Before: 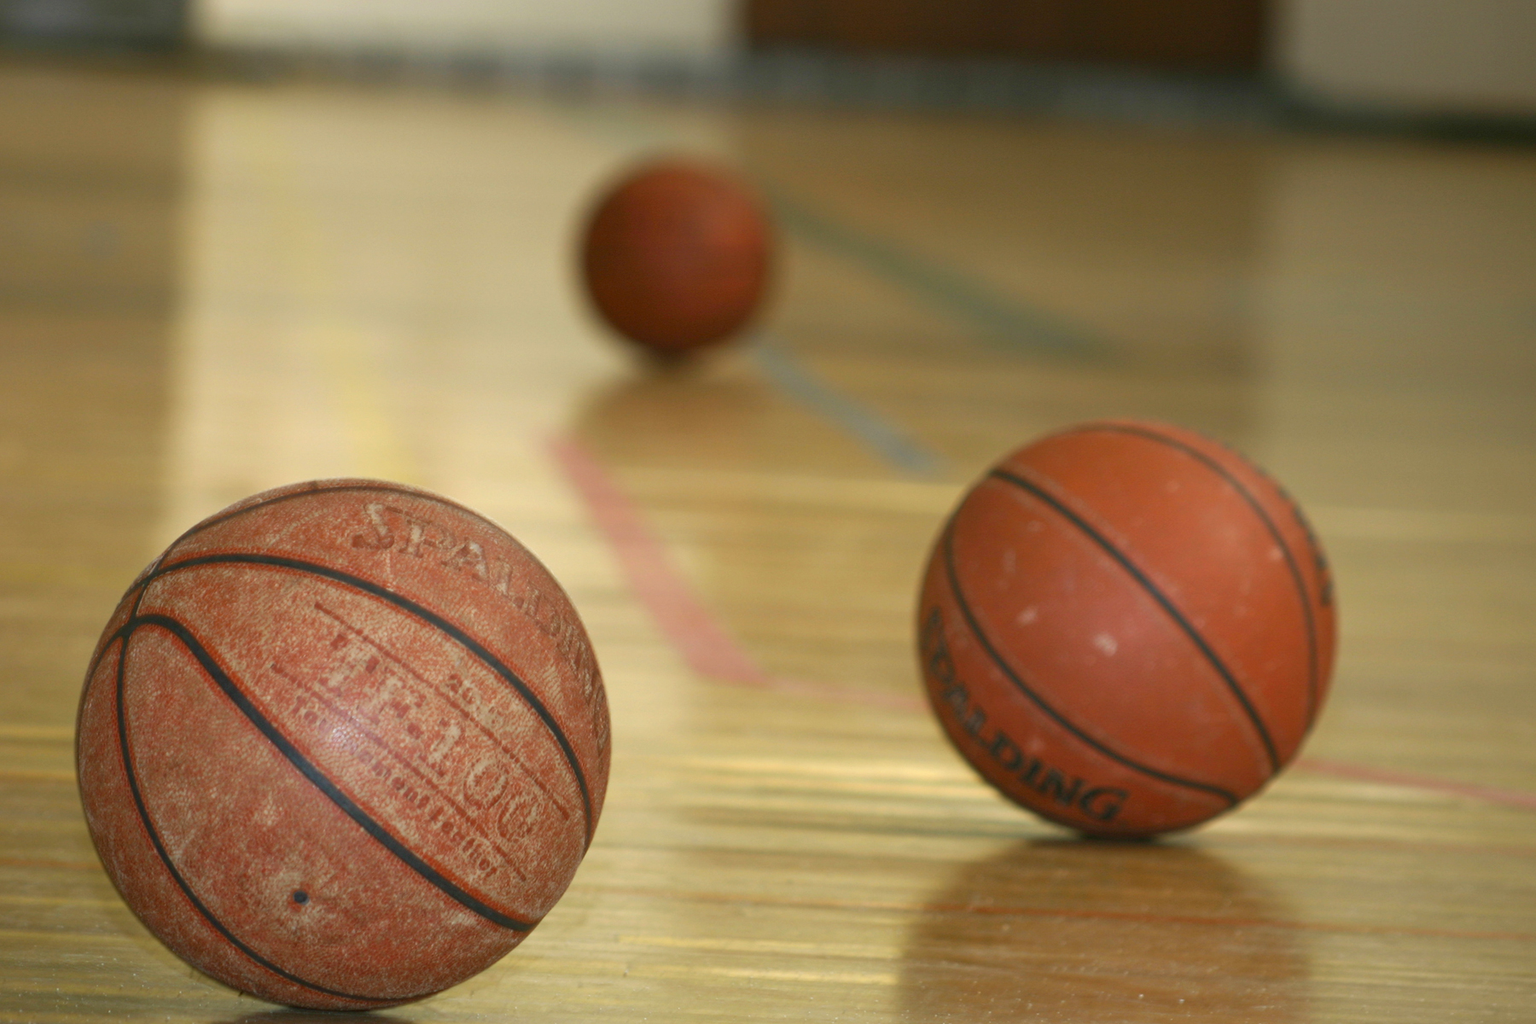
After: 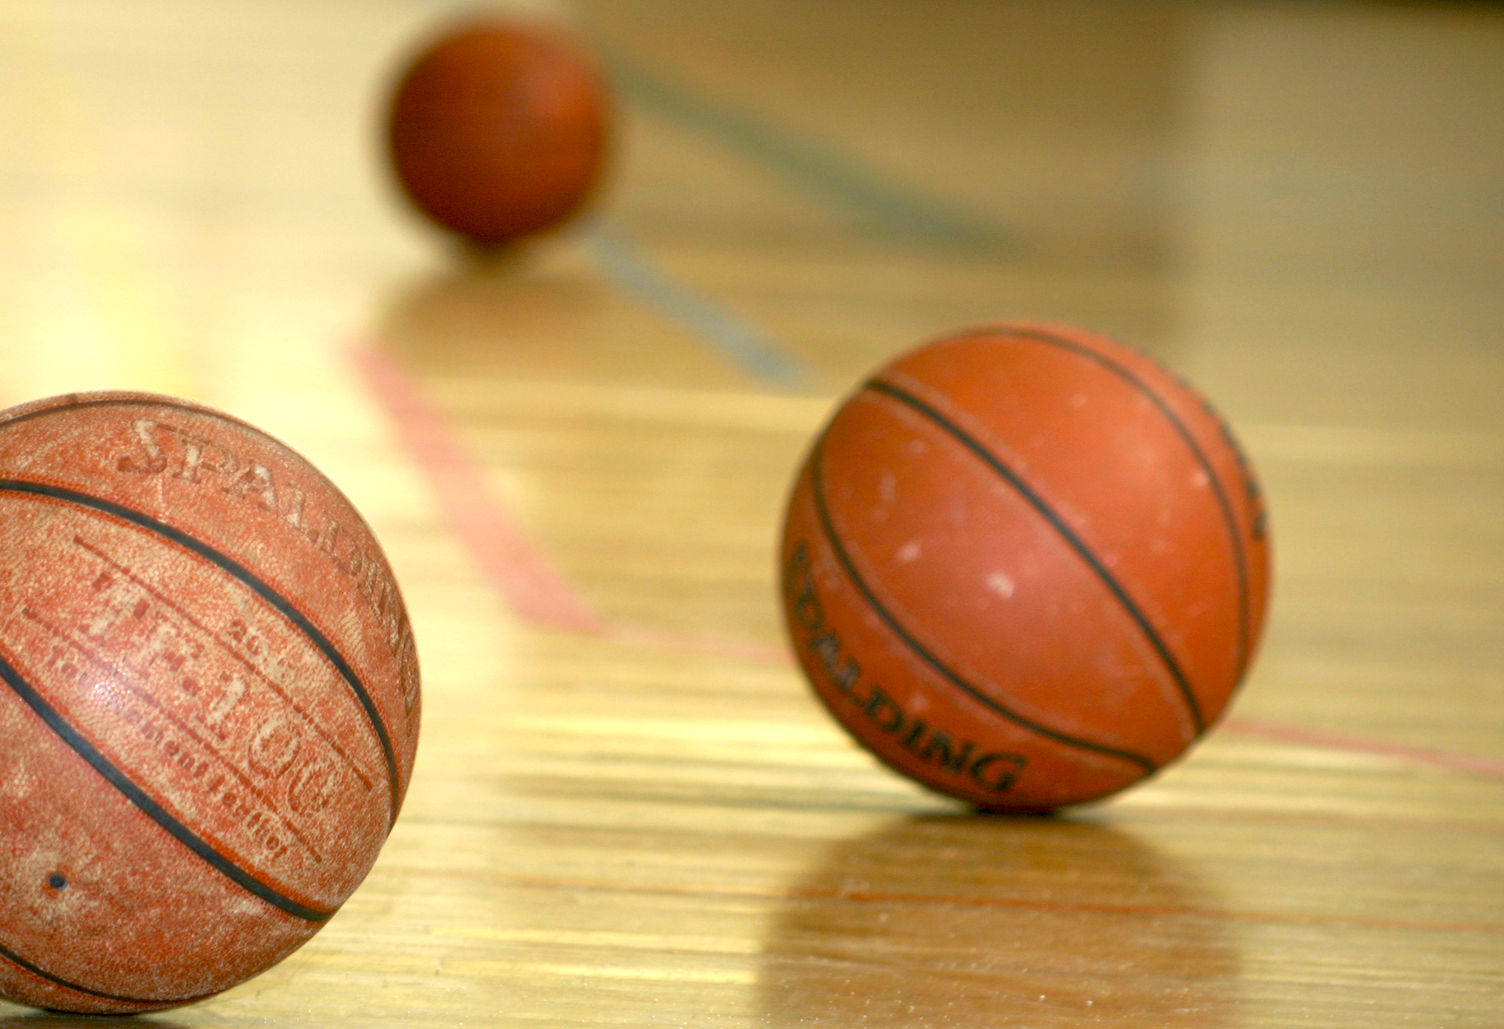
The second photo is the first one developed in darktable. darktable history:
crop: left 16.422%, top 14.222%
exposure: black level correction 0.012, exposure 0.699 EV, compensate highlight preservation false
